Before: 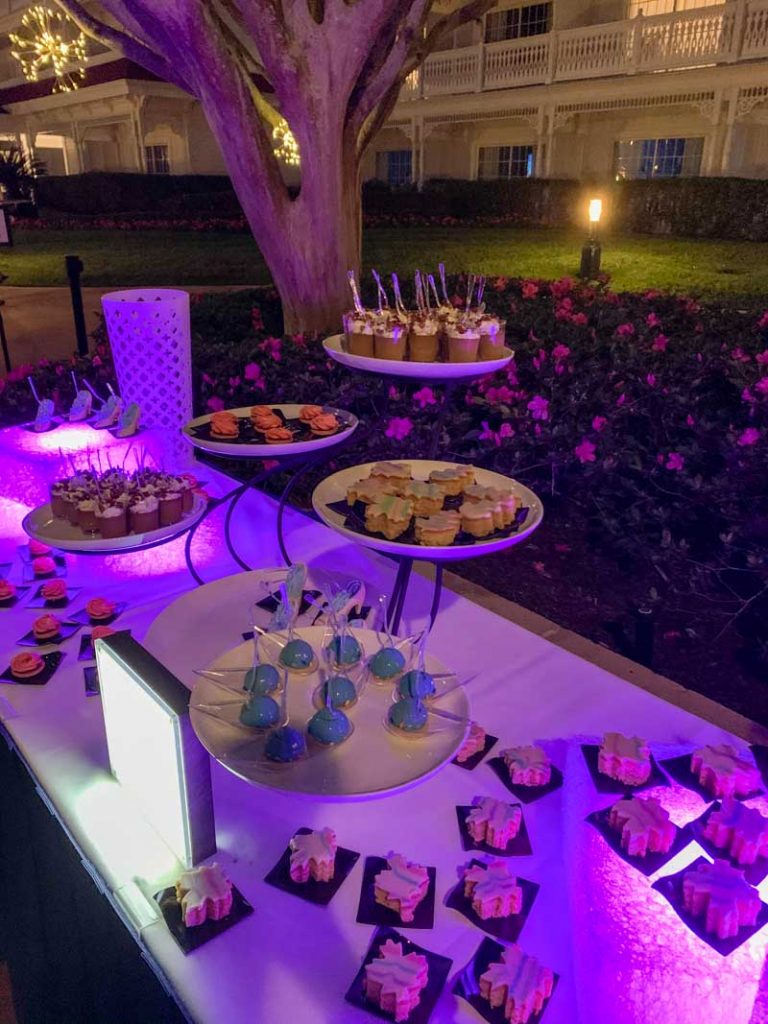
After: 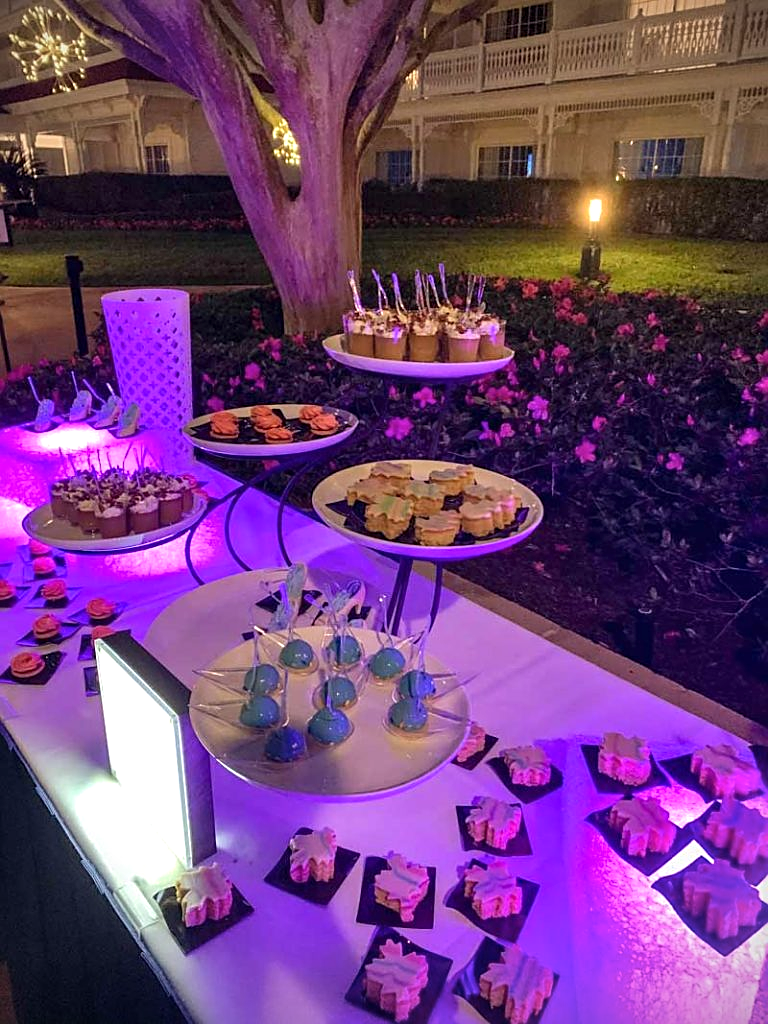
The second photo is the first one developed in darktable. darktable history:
shadows and highlights: shadows 33.76, highlights -46.96, compress 49.72%, soften with gaussian
exposure: exposure 0.458 EV, compensate highlight preservation false
vignetting: fall-off radius 45.74%, brightness -0.579, saturation -0.262, unbound false
sharpen: on, module defaults
